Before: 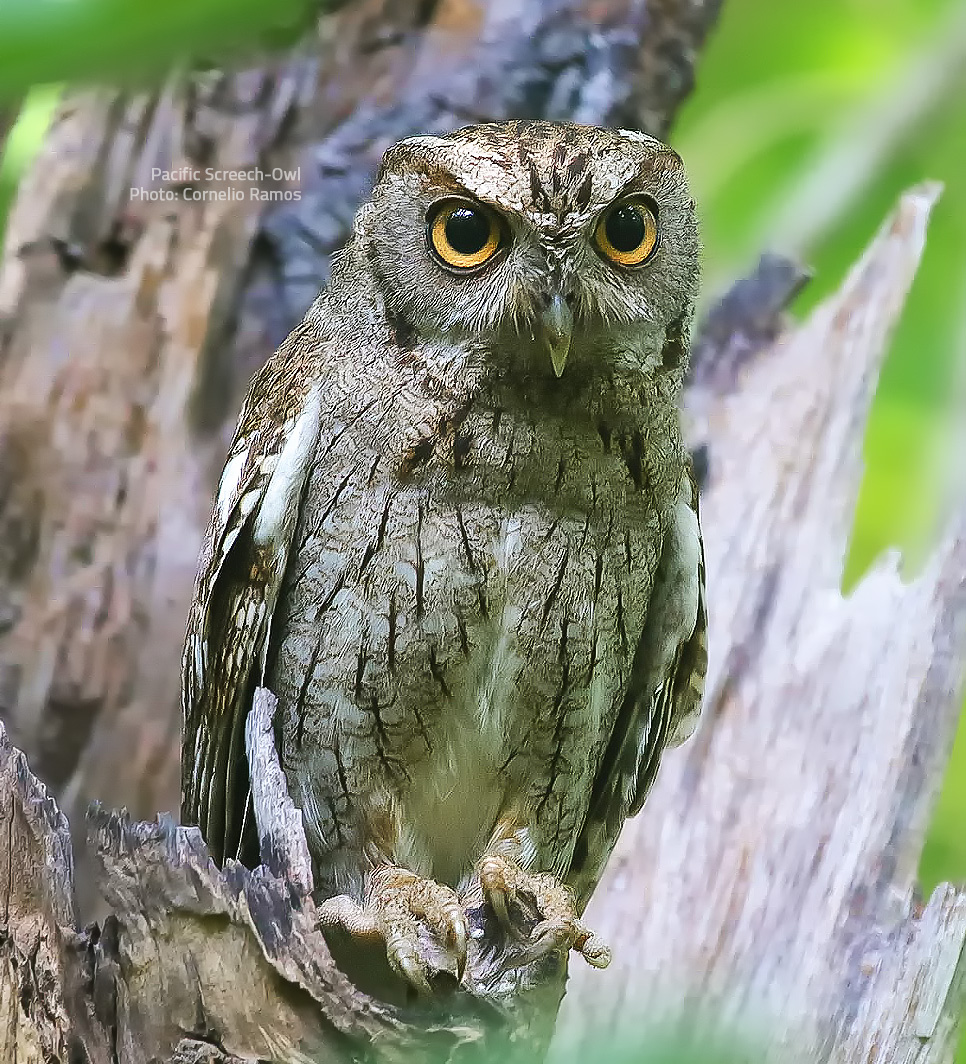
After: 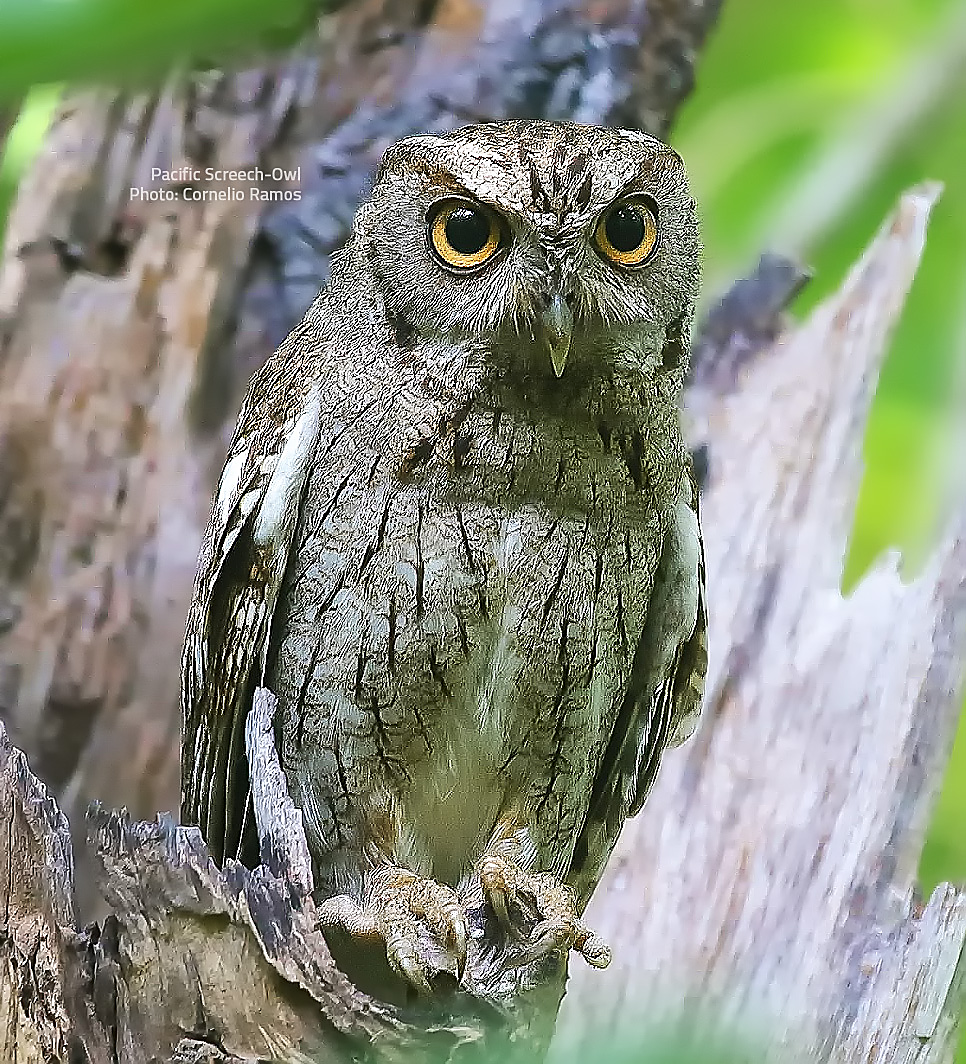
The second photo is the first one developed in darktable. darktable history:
sharpen: radius 1.378, amount 1.267, threshold 0.819
